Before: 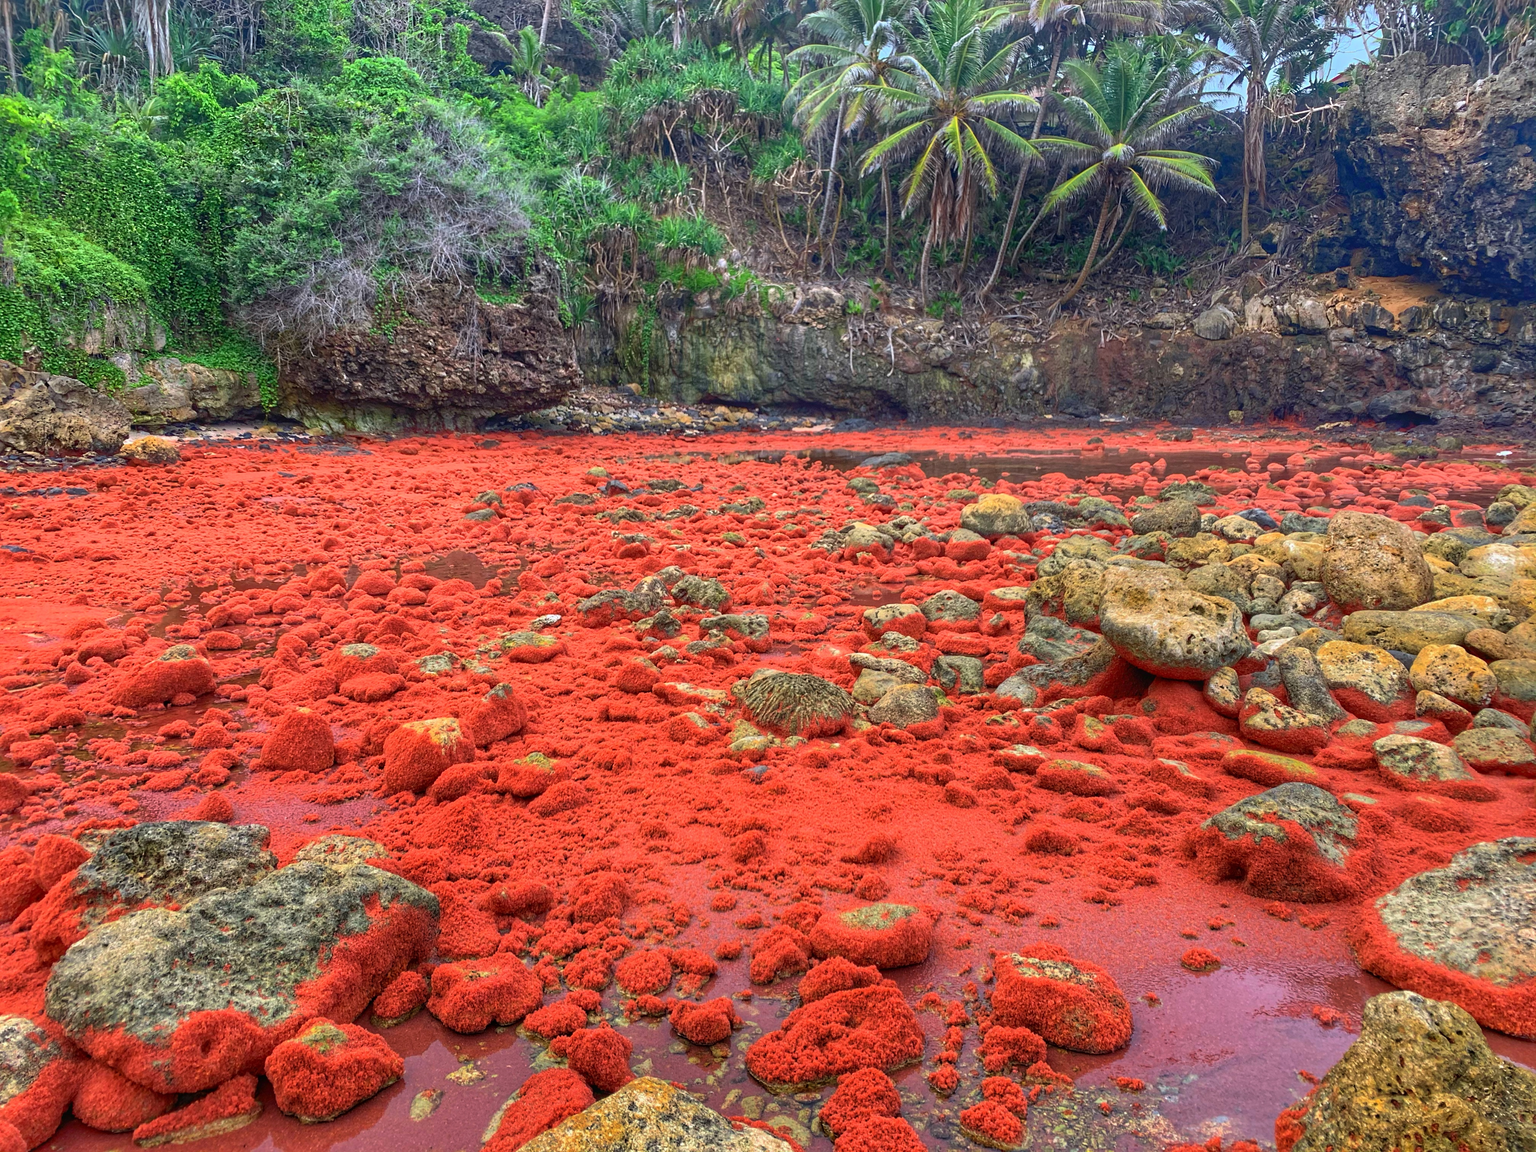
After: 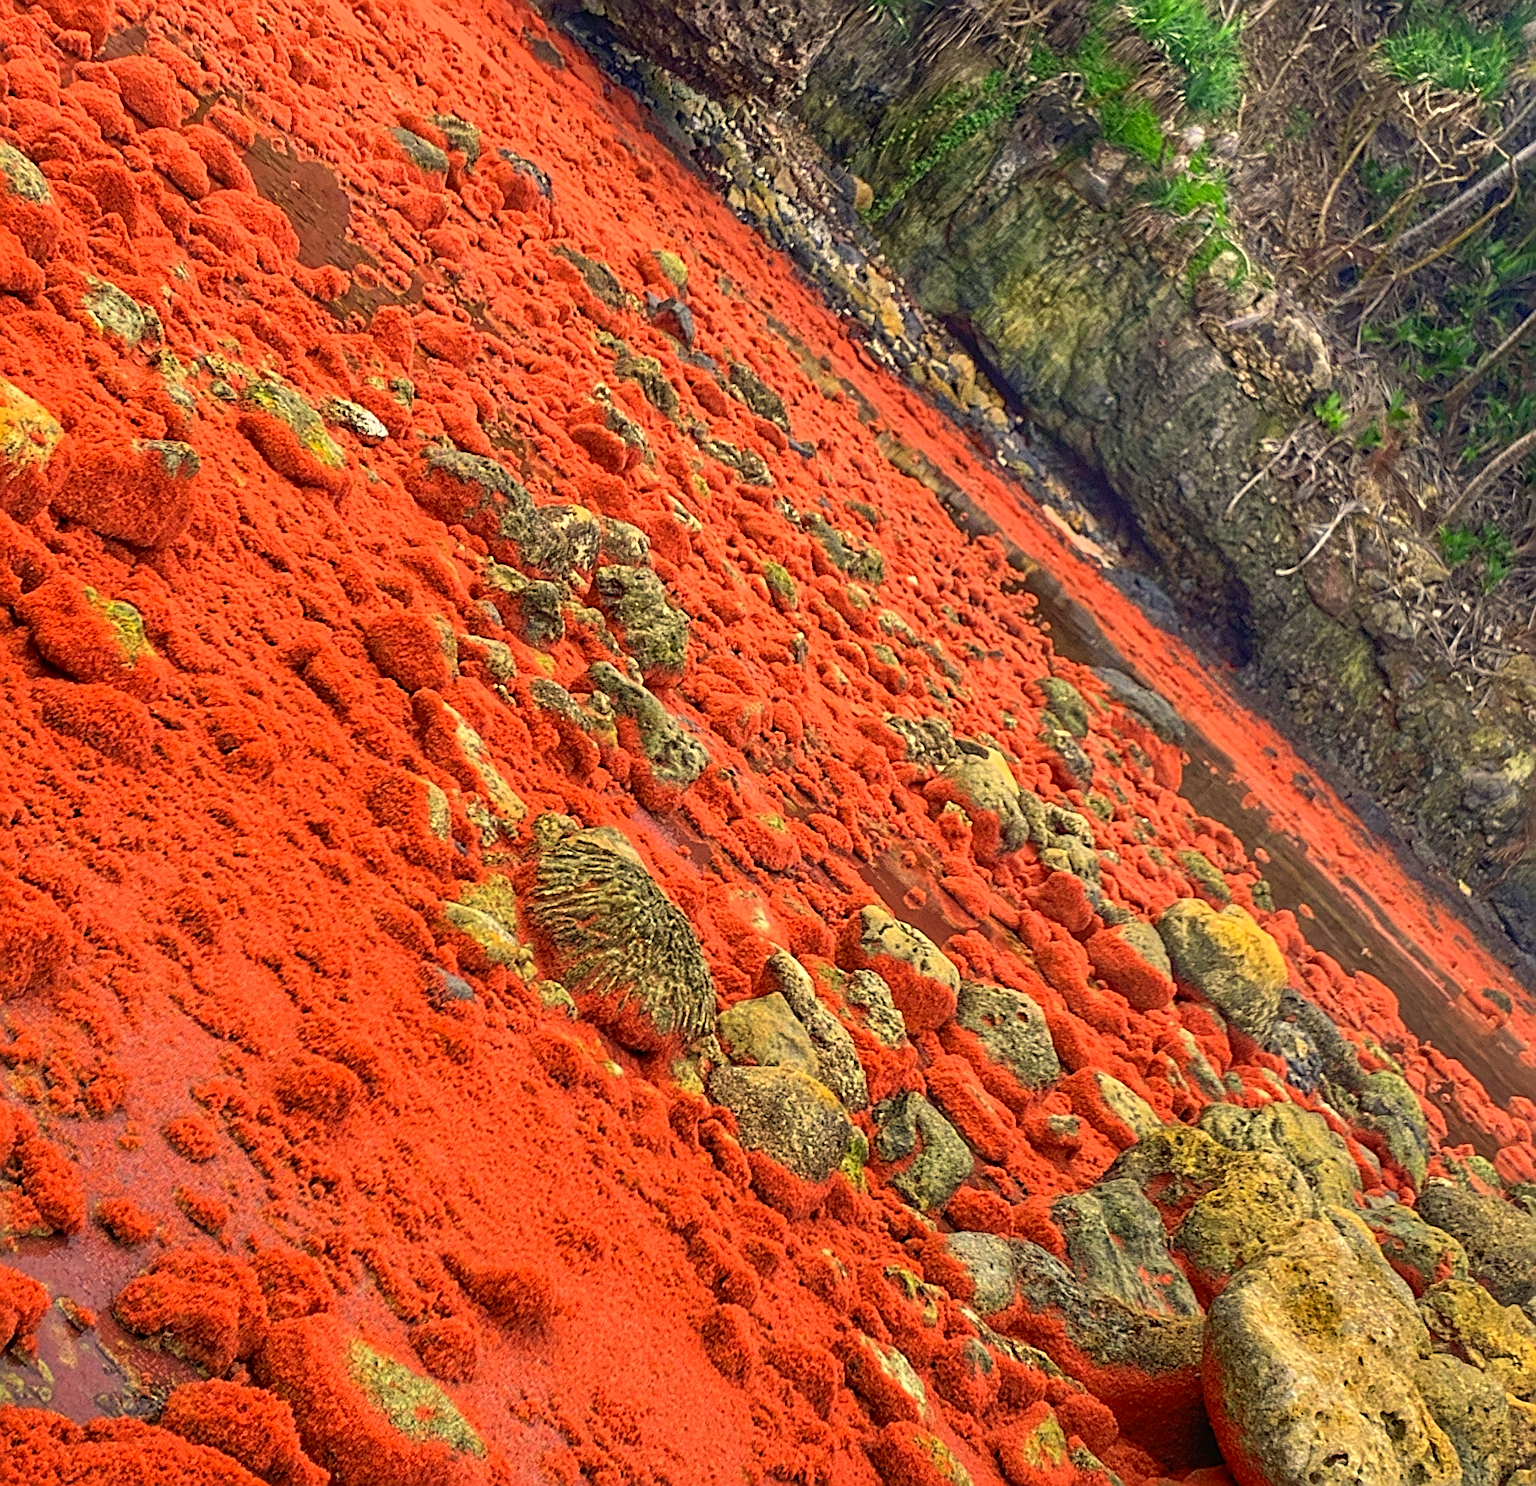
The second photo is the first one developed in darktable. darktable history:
sharpen: radius 2.549, amount 0.644
crop and rotate: angle -45.13°, top 16.255%, right 0.831%, bottom 11.711%
color correction: highlights a* 2.58, highlights b* 23.26
